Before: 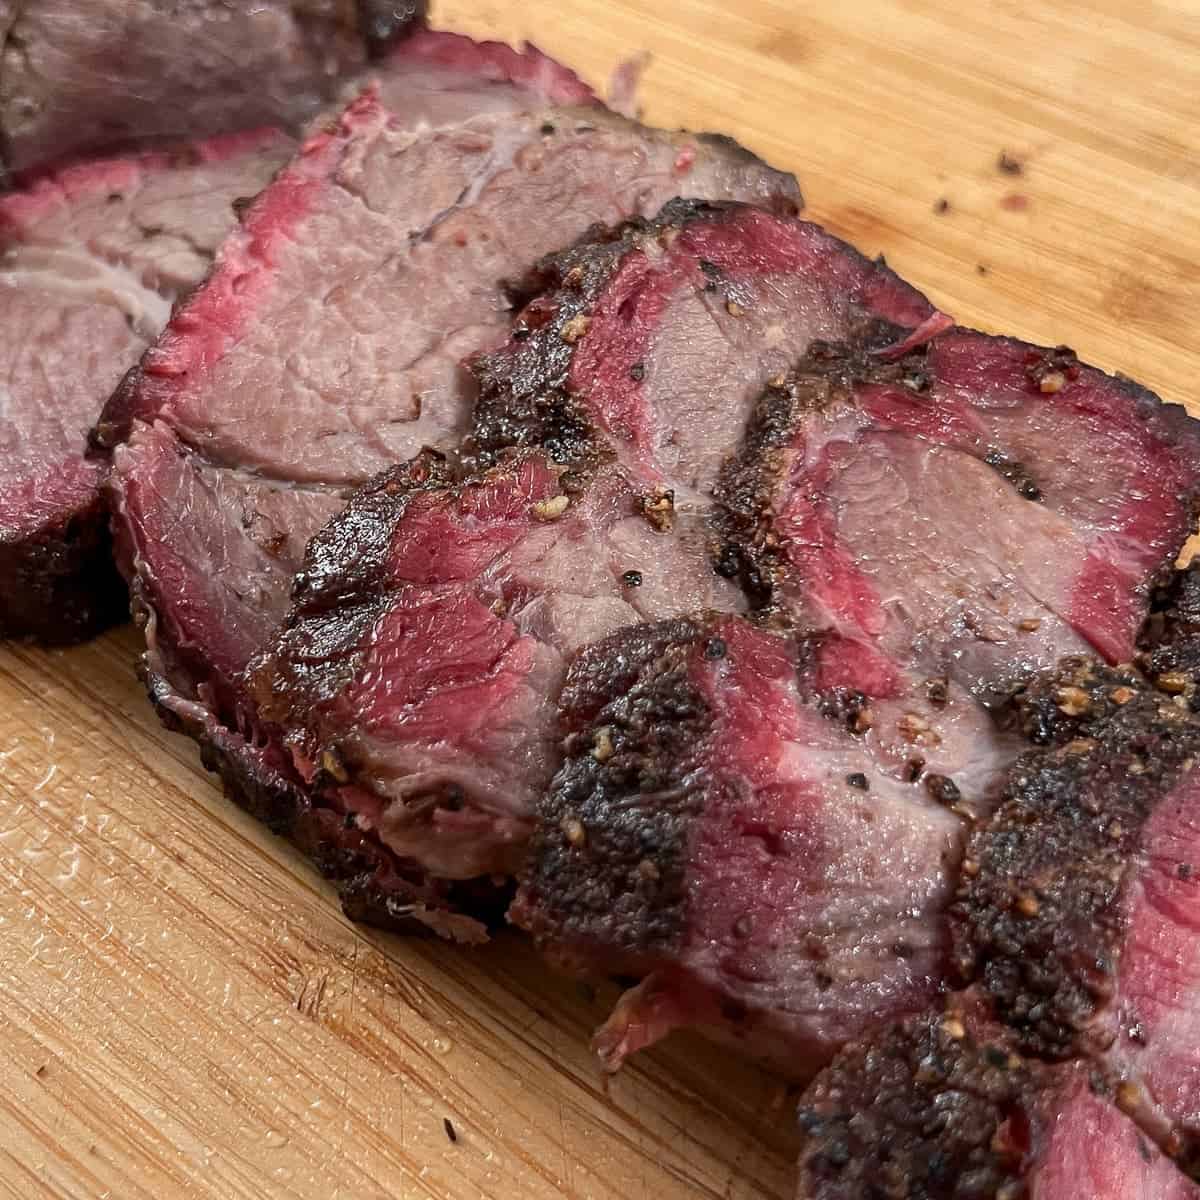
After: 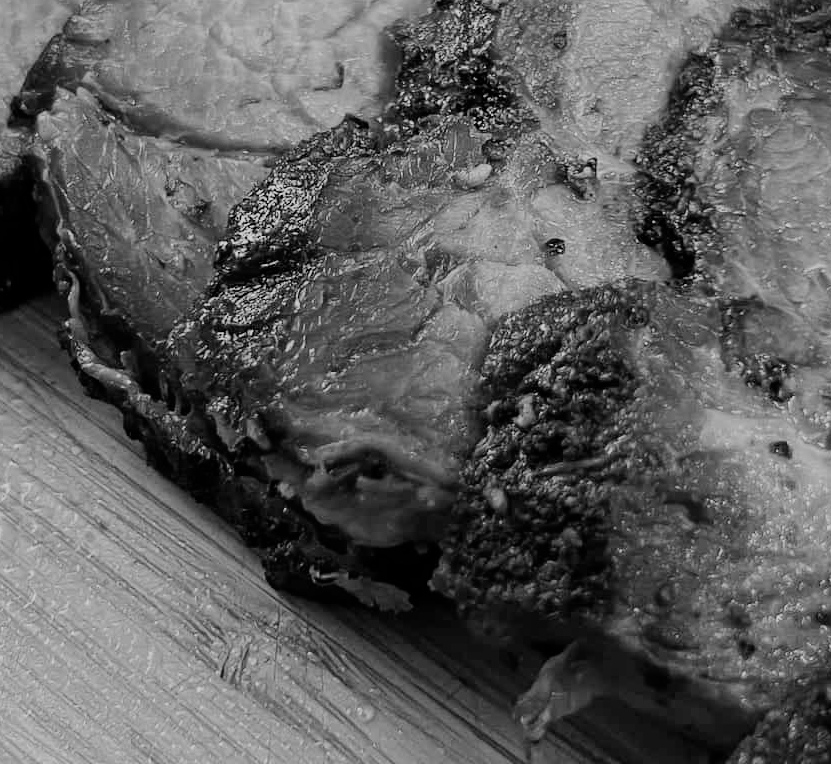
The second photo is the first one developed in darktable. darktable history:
crop: left 6.488%, top 27.668%, right 24.183%, bottom 8.656%
filmic rgb: black relative exposure -7.65 EV, white relative exposure 4.56 EV, hardness 3.61
monochrome: on, module defaults
